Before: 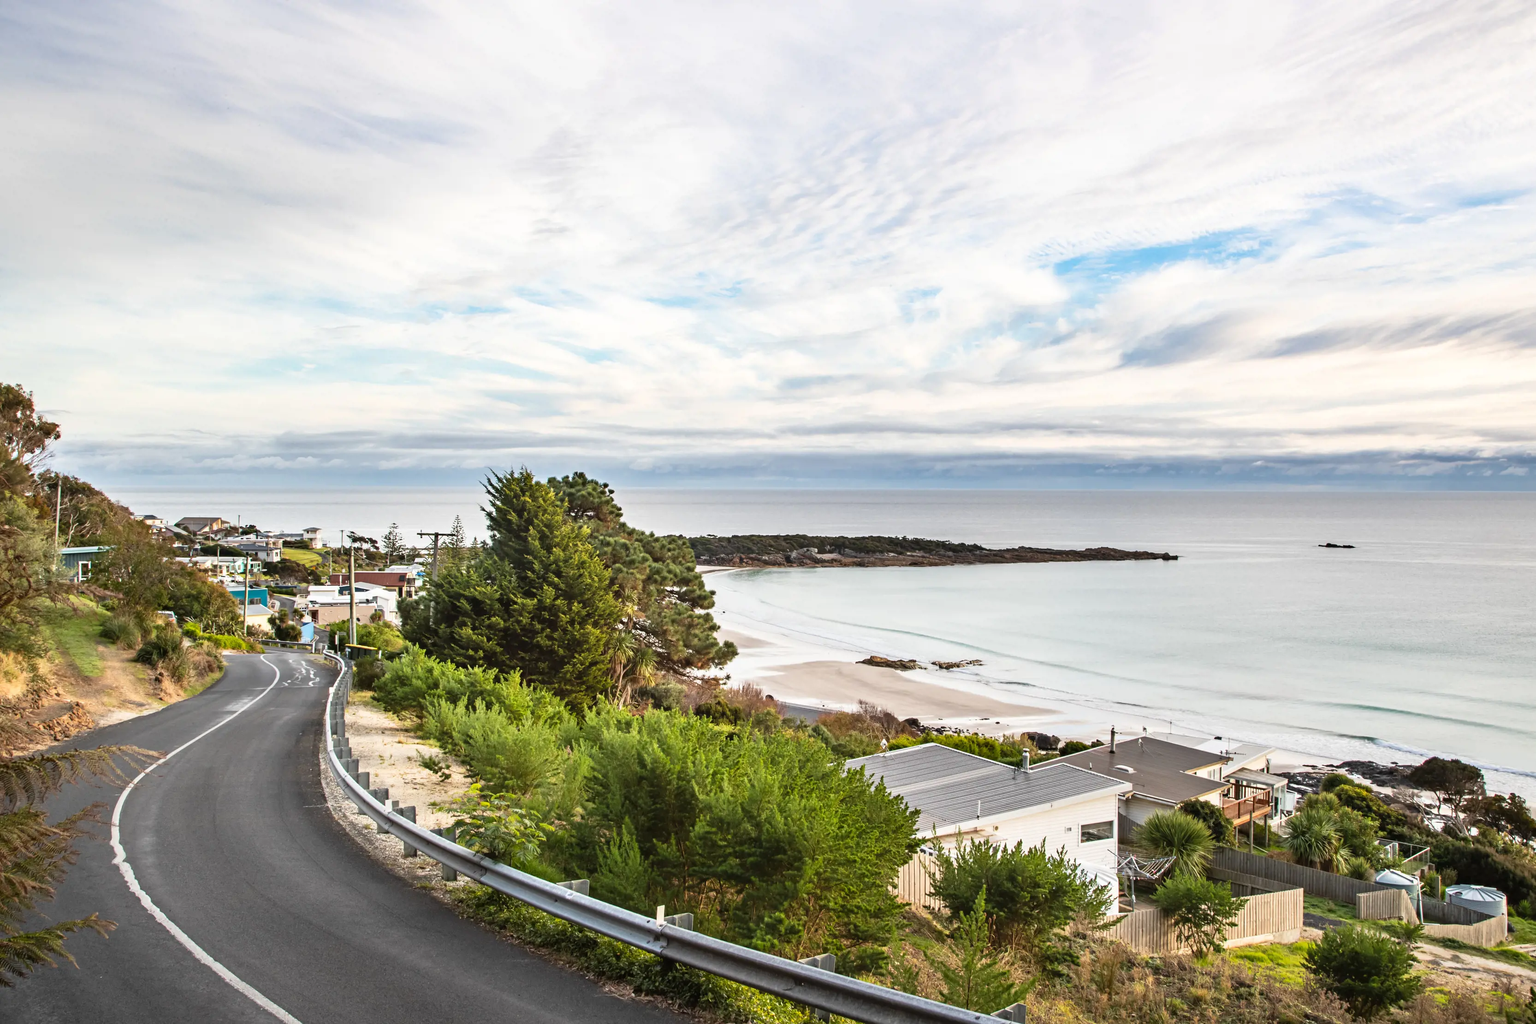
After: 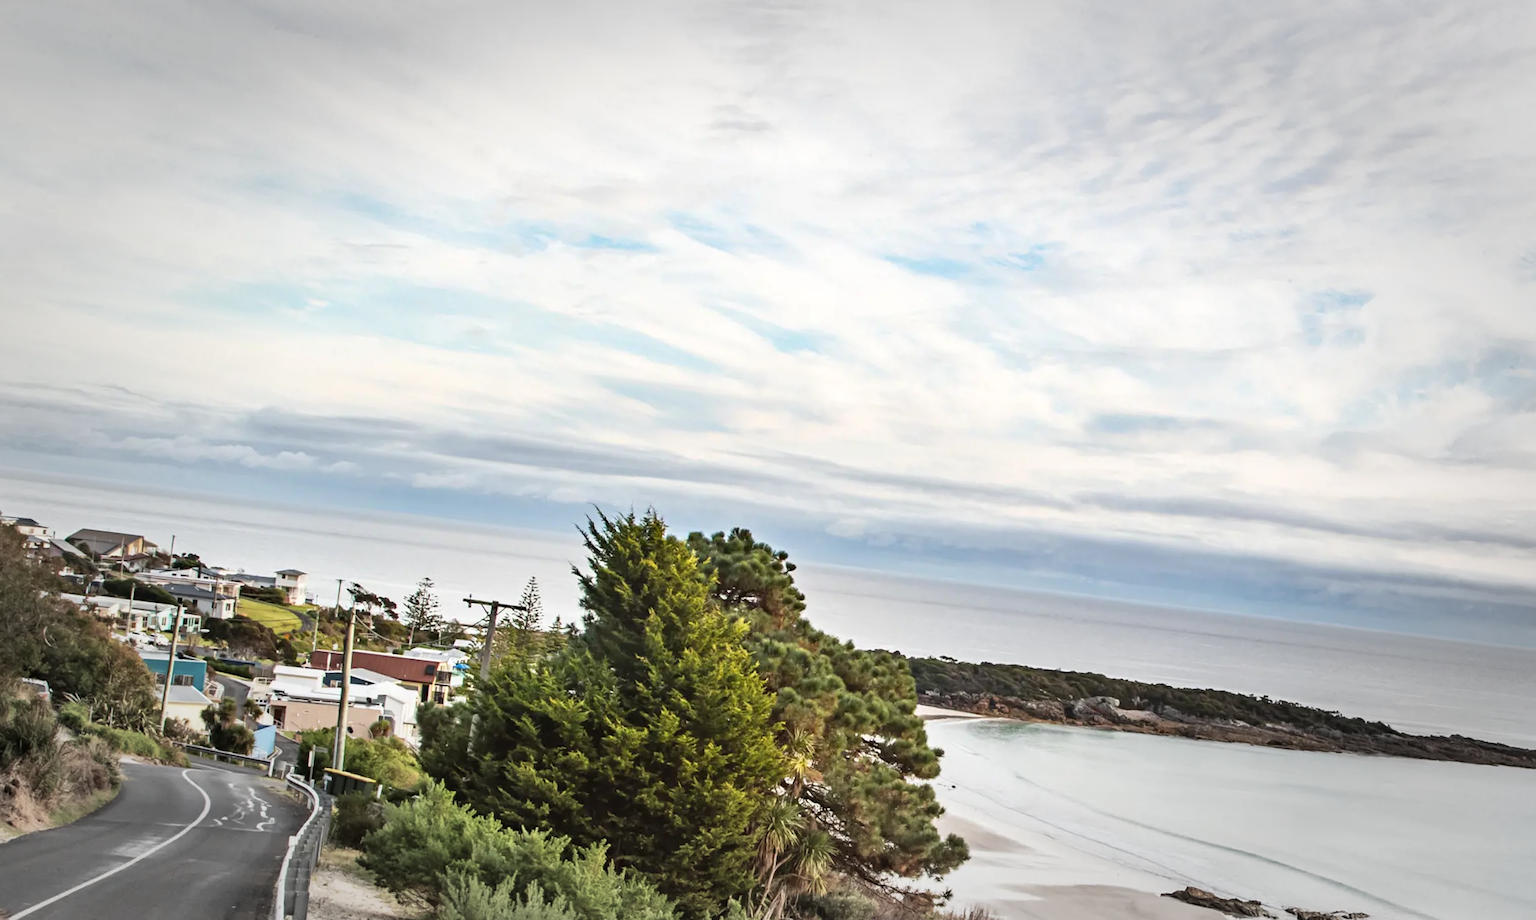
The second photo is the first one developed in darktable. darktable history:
crop and rotate: angle -6.55°, left 2.221%, top 6.802%, right 27.501%, bottom 30.012%
vignetting: fall-off start 66.06%, fall-off radius 39.78%, brightness -0.285, automatic ratio true, width/height ratio 0.664
